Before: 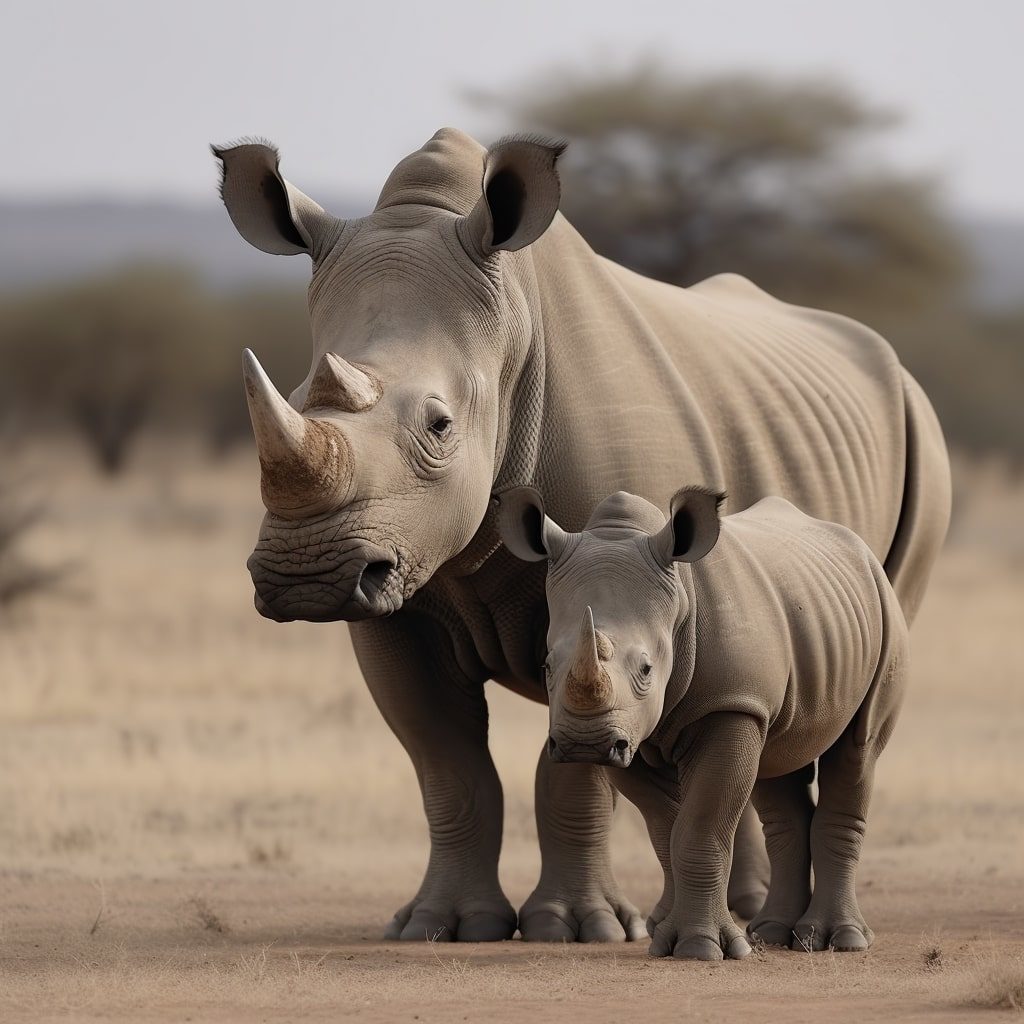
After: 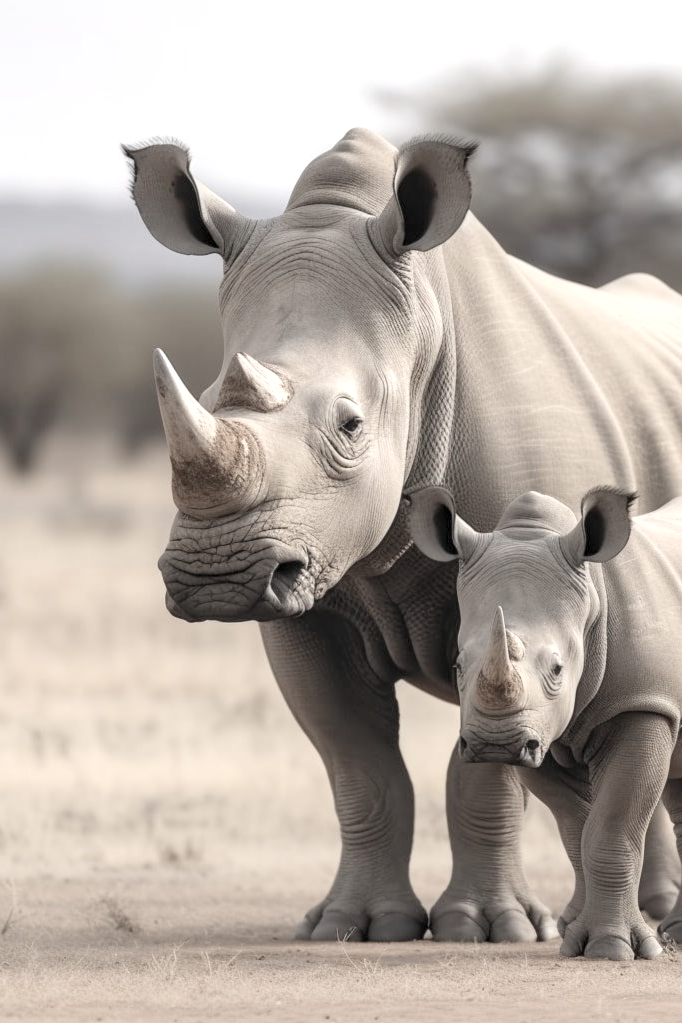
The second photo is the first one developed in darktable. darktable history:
crop and rotate: left 8.786%, right 24.548%
exposure: black level correction 0, exposure 0.7 EV, compensate exposure bias true, compensate highlight preservation false
local contrast: detail 130%
lowpass: radius 0.5, unbound 0
contrast brightness saturation: brightness 0.18, saturation -0.5
